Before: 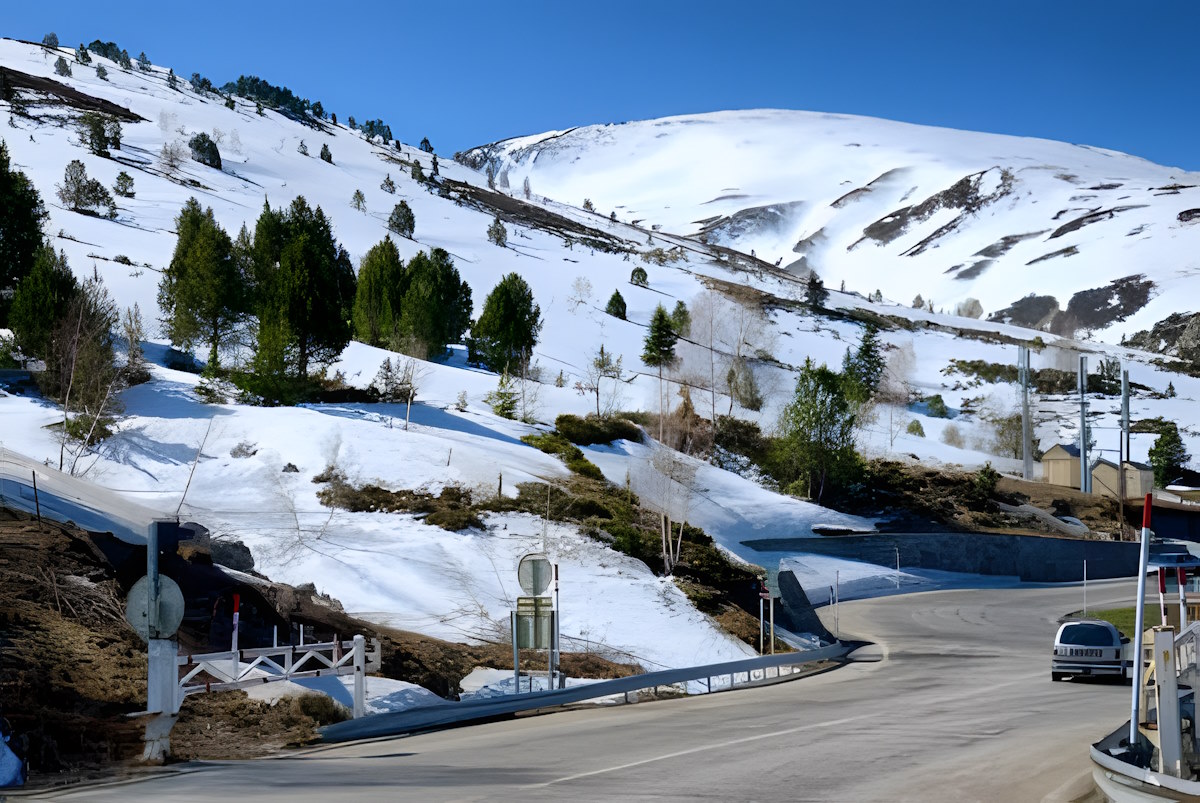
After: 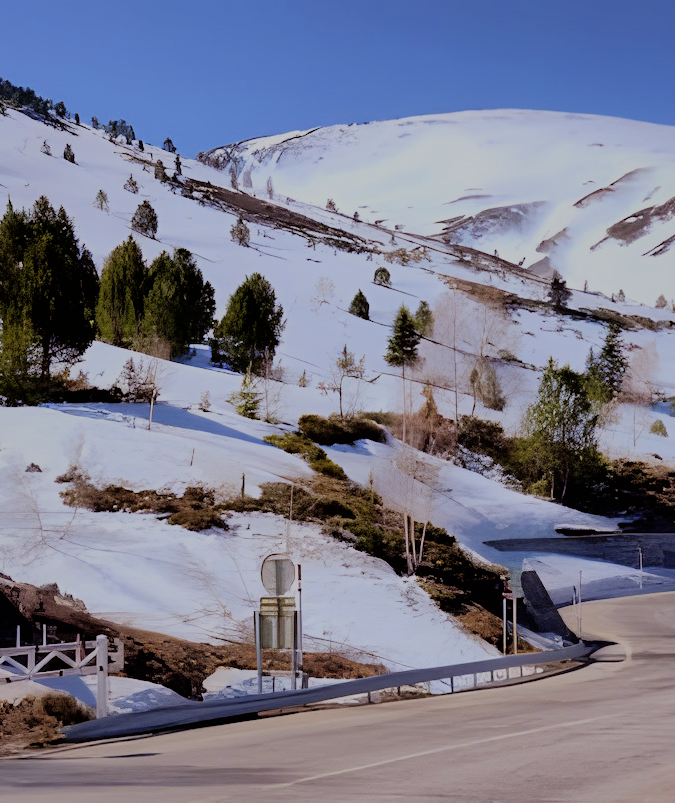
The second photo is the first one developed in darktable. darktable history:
shadows and highlights: on, module defaults
crop: left 21.496%, right 22.254%
filmic rgb: black relative exposure -7.15 EV, white relative exposure 5.36 EV, hardness 3.02, color science v6 (2022)
exposure: compensate highlight preservation false
rgb levels: mode RGB, independent channels, levels [[0, 0.474, 1], [0, 0.5, 1], [0, 0.5, 1]]
